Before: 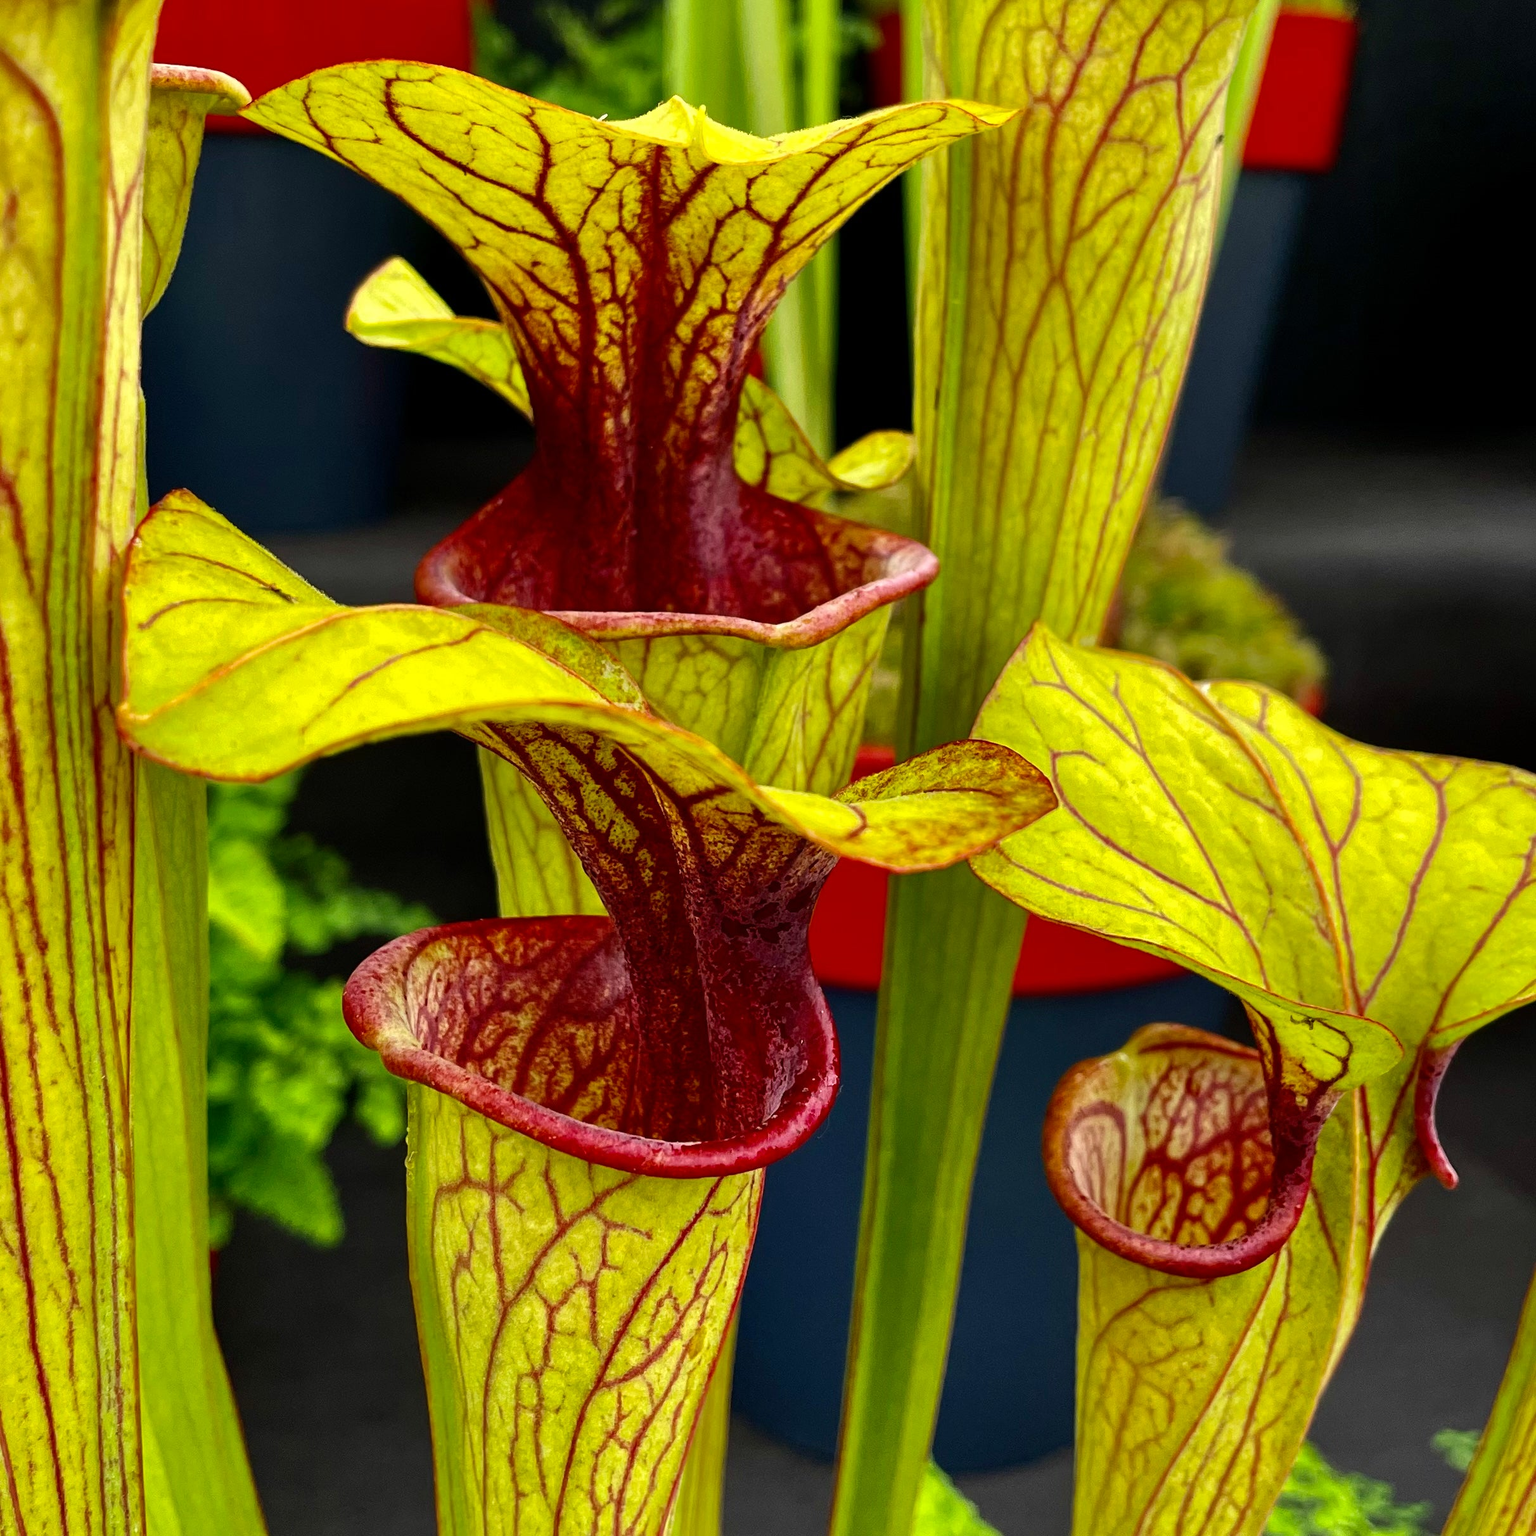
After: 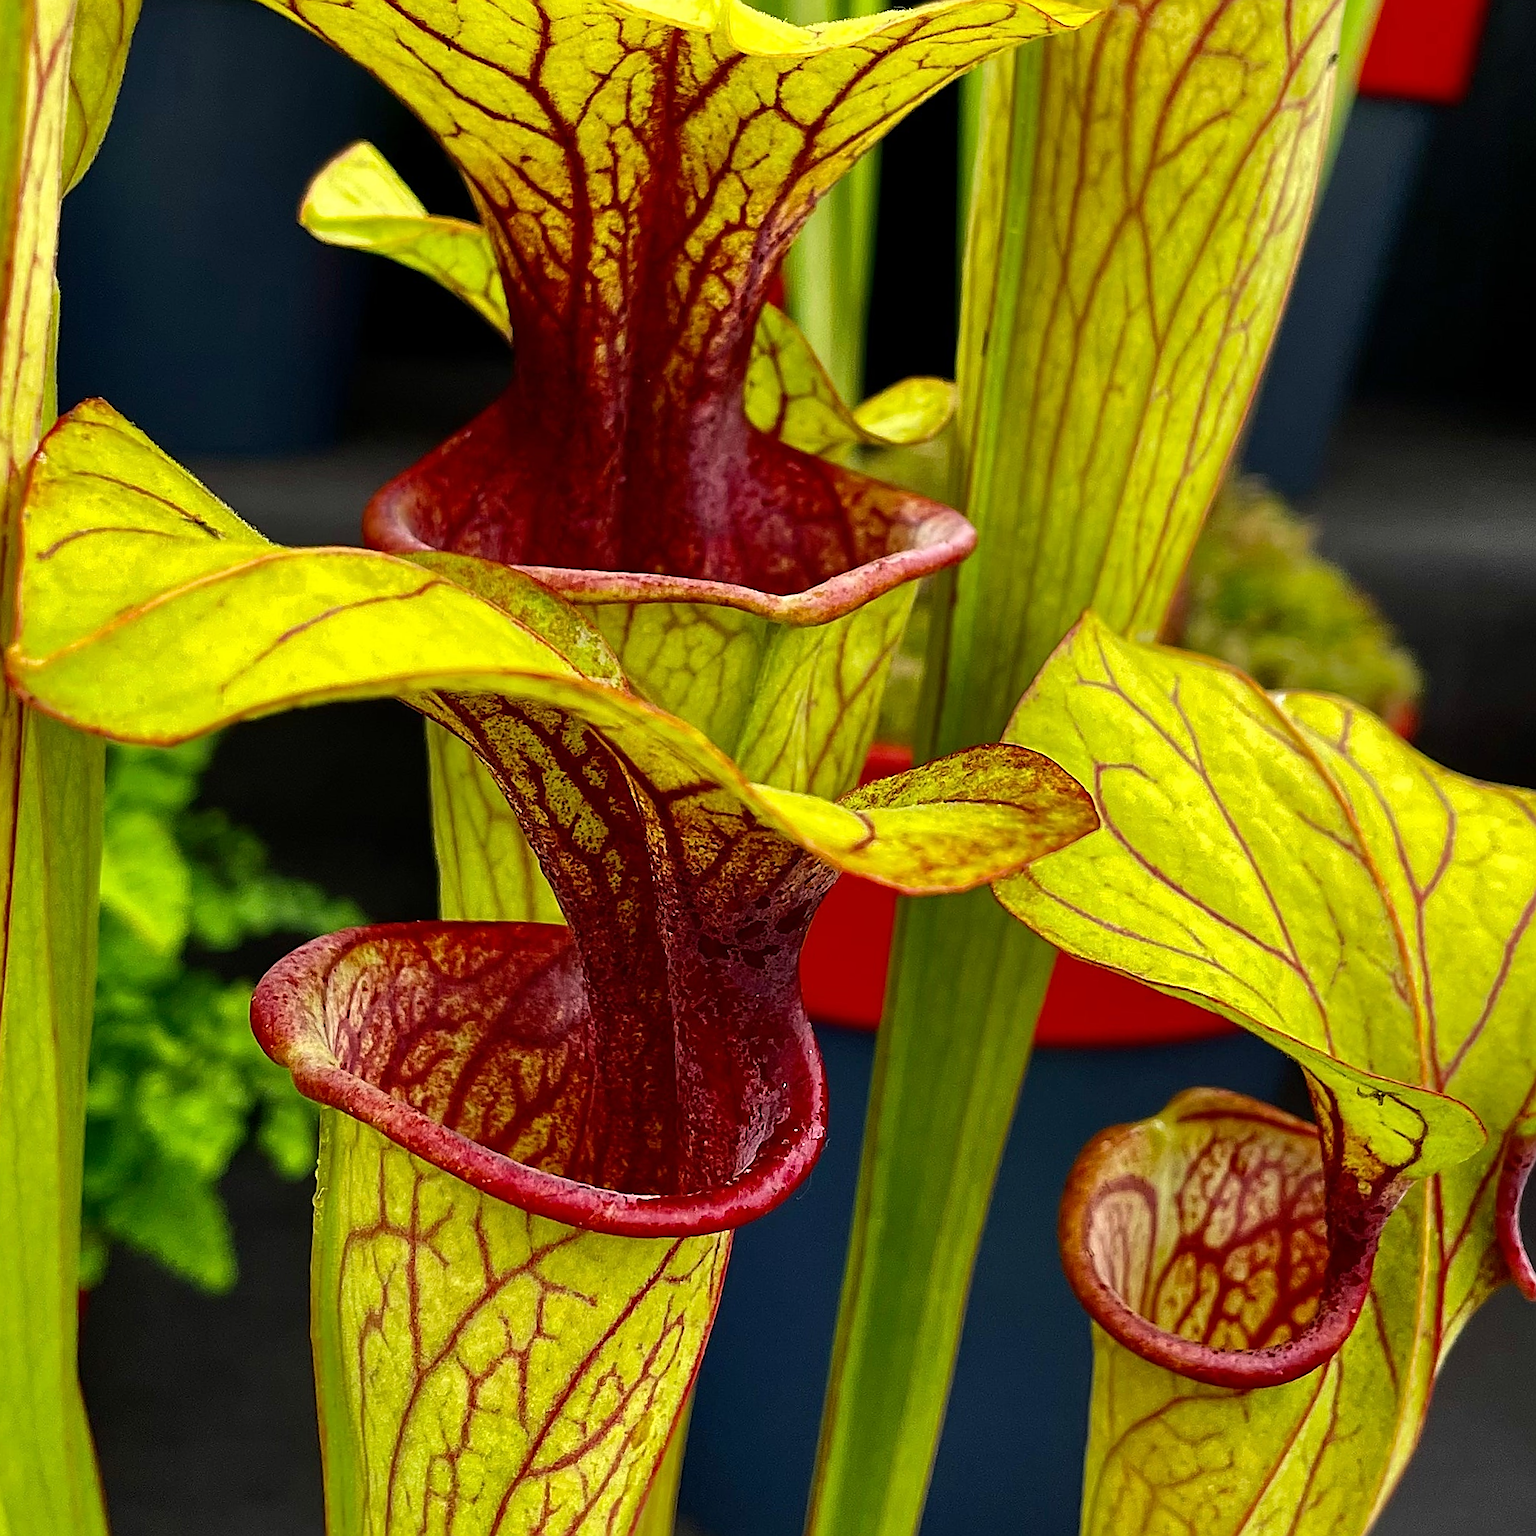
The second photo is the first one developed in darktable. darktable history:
sharpen: radius 1.4, amount 1.25, threshold 0.7
crop and rotate: angle -3.27°, left 5.211%, top 5.211%, right 4.607%, bottom 4.607%
